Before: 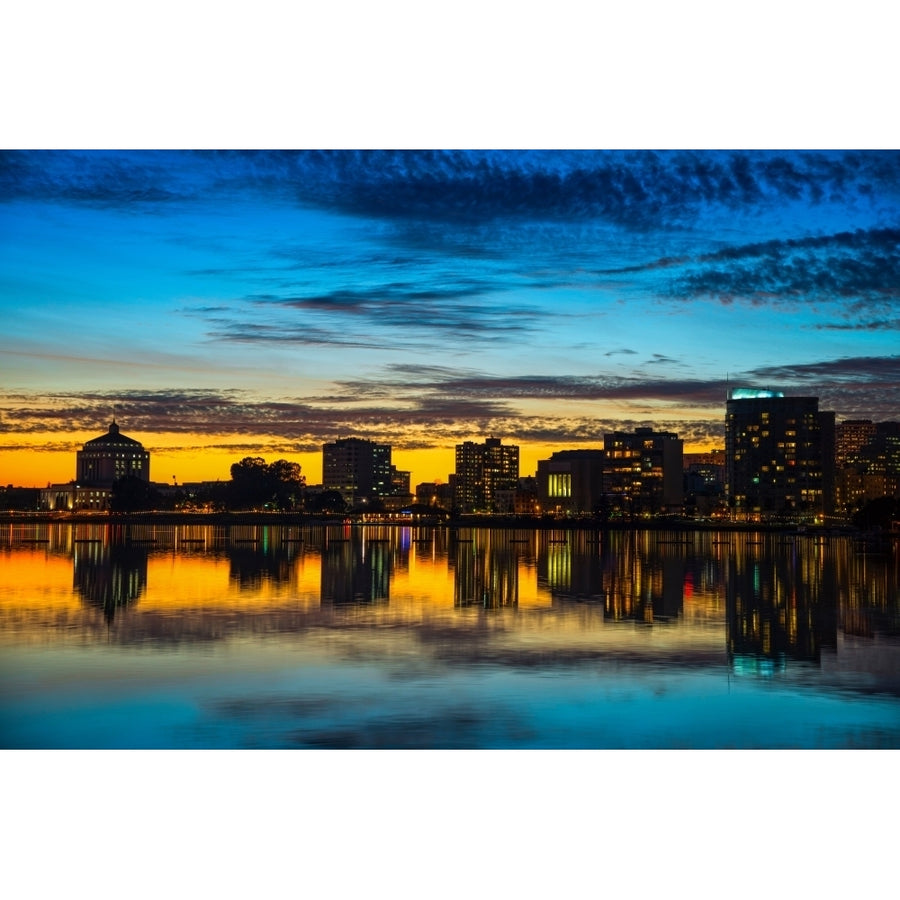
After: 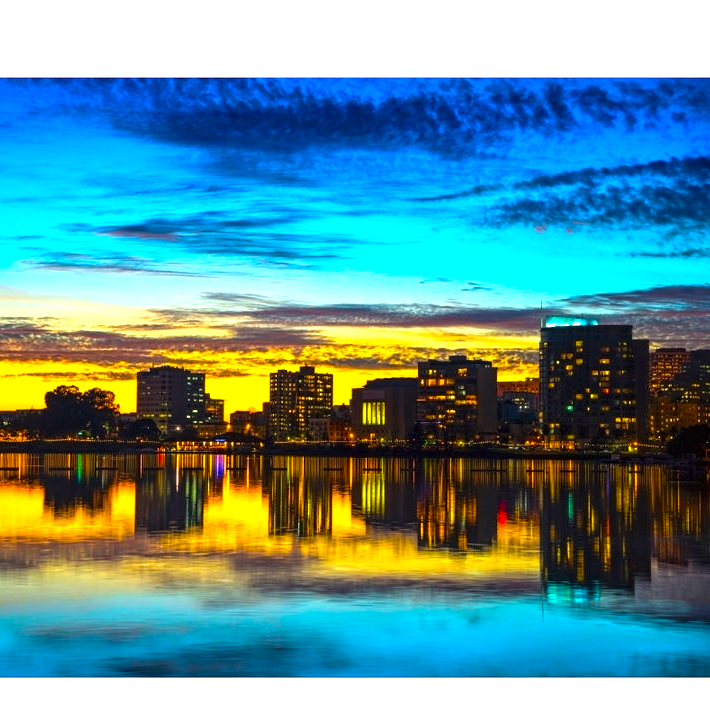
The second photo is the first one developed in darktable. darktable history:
exposure: black level correction 0, exposure 1.122 EV, compensate highlight preservation false
crop and rotate: left 20.768%, top 8.062%, right 0.332%, bottom 13.524%
color balance rgb: perceptual saturation grading › global saturation 75.233%, perceptual saturation grading › shadows -30.478%, global vibrance 5.736%, contrast 3.633%
